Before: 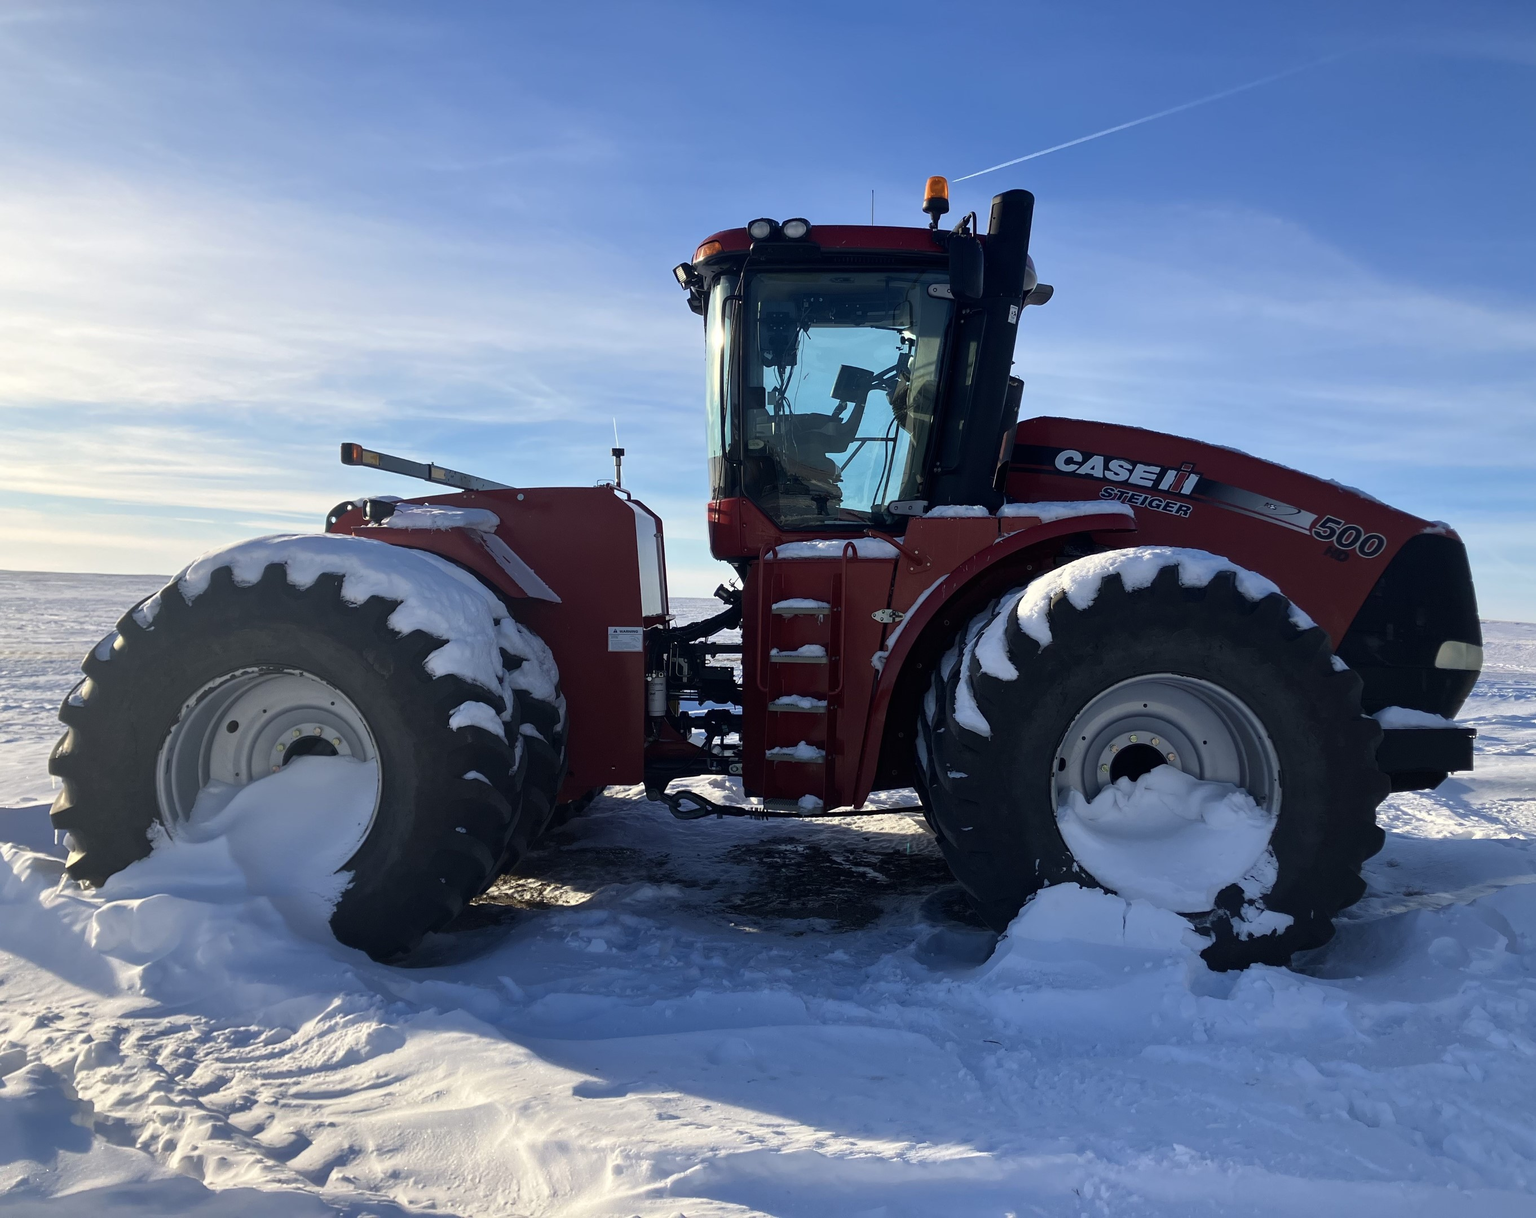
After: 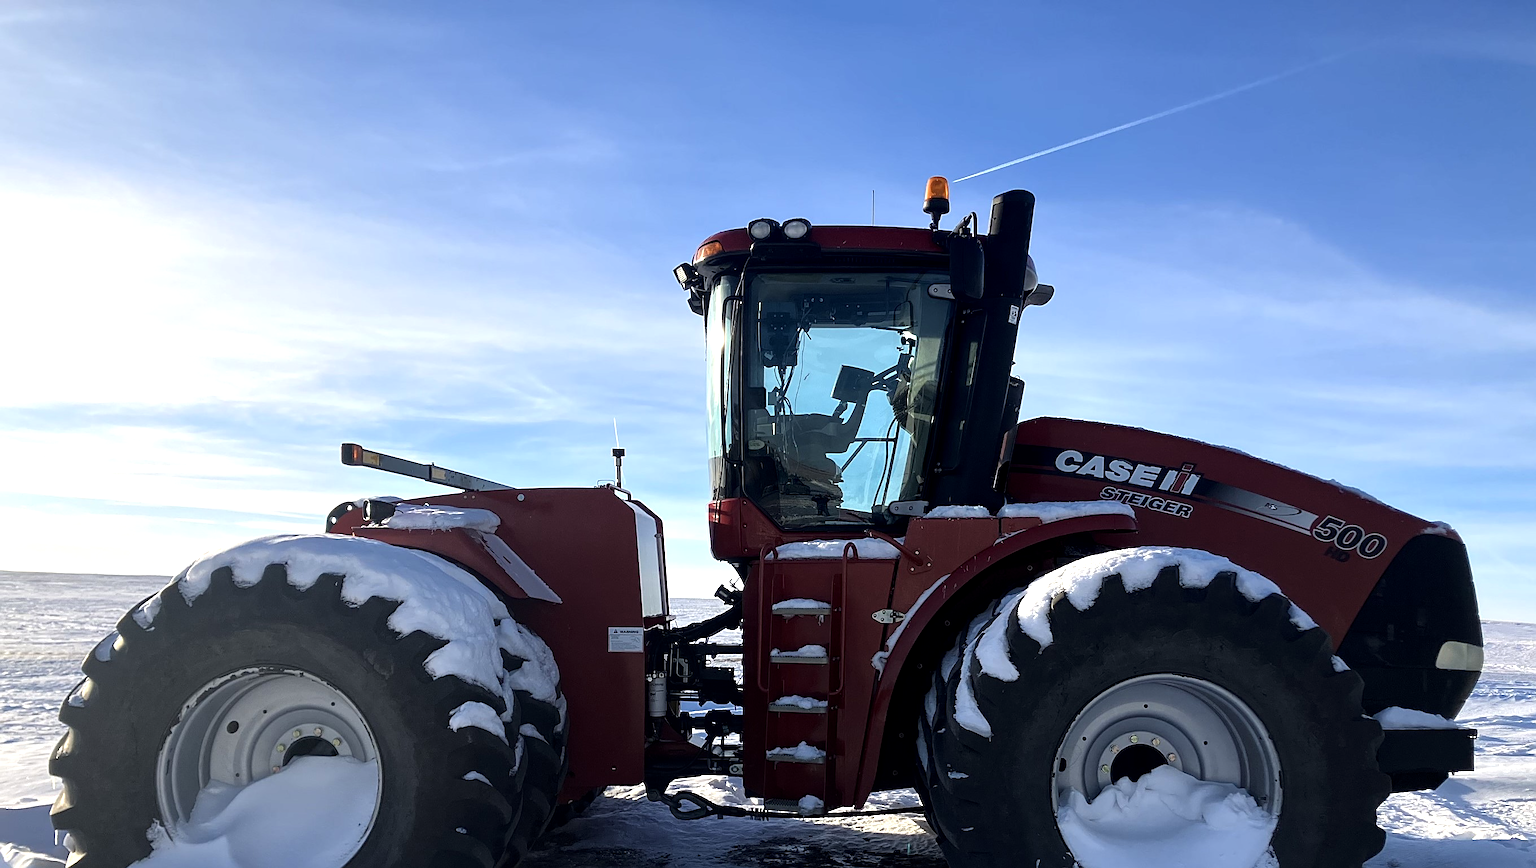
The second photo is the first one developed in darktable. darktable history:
local contrast: highlights 104%, shadows 103%, detail 119%, midtone range 0.2
crop: bottom 28.713%
sharpen: on, module defaults
tone equalizer: -8 EV -0.387 EV, -7 EV -0.423 EV, -6 EV -0.297 EV, -5 EV -0.248 EV, -3 EV 0.256 EV, -2 EV 0.312 EV, -1 EV 0.395 EV, +0 EV 0.424 EV
